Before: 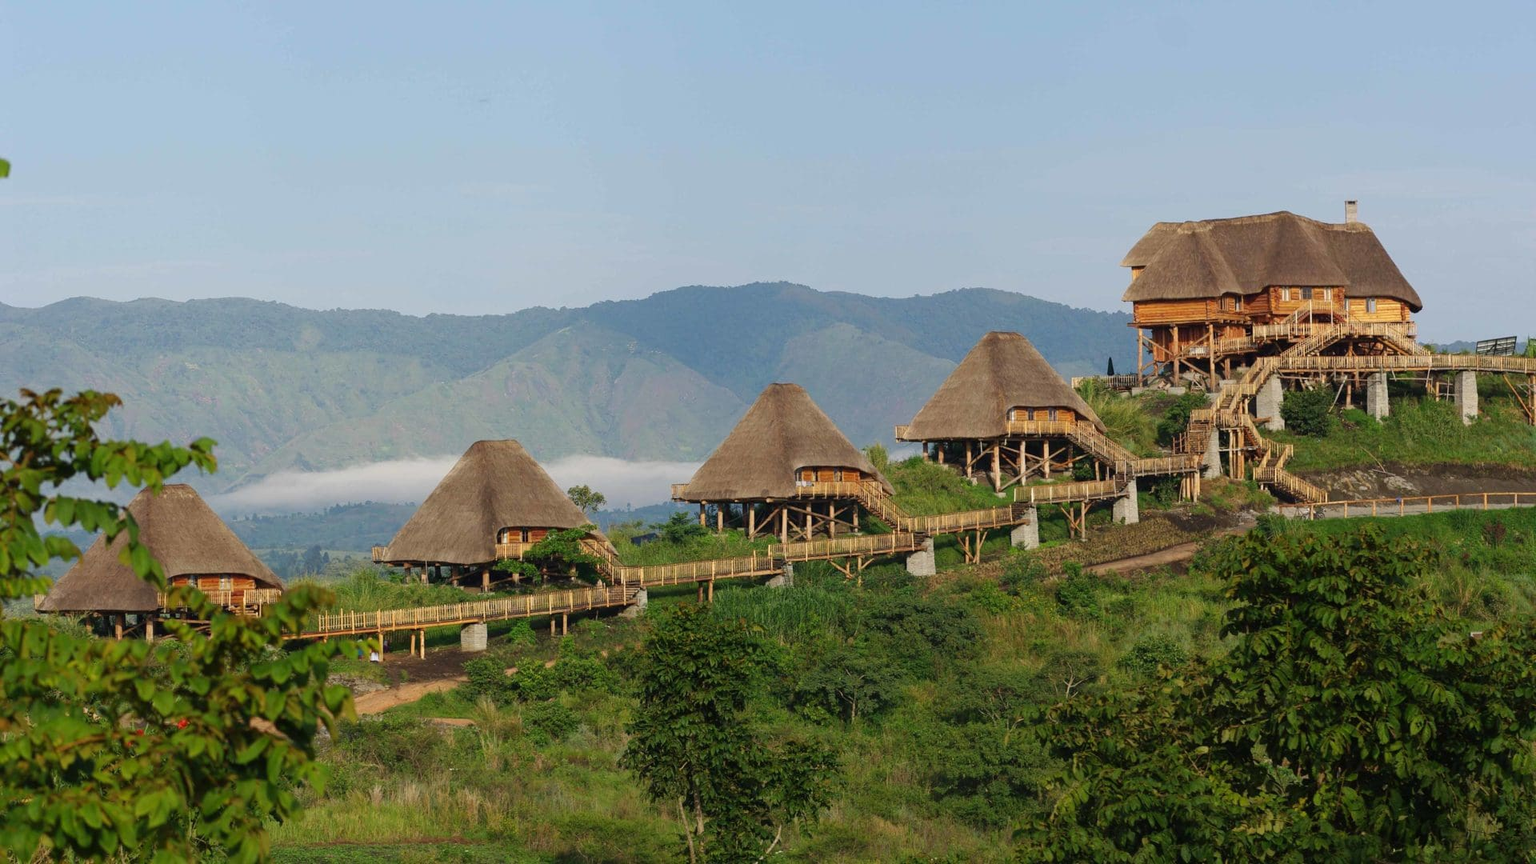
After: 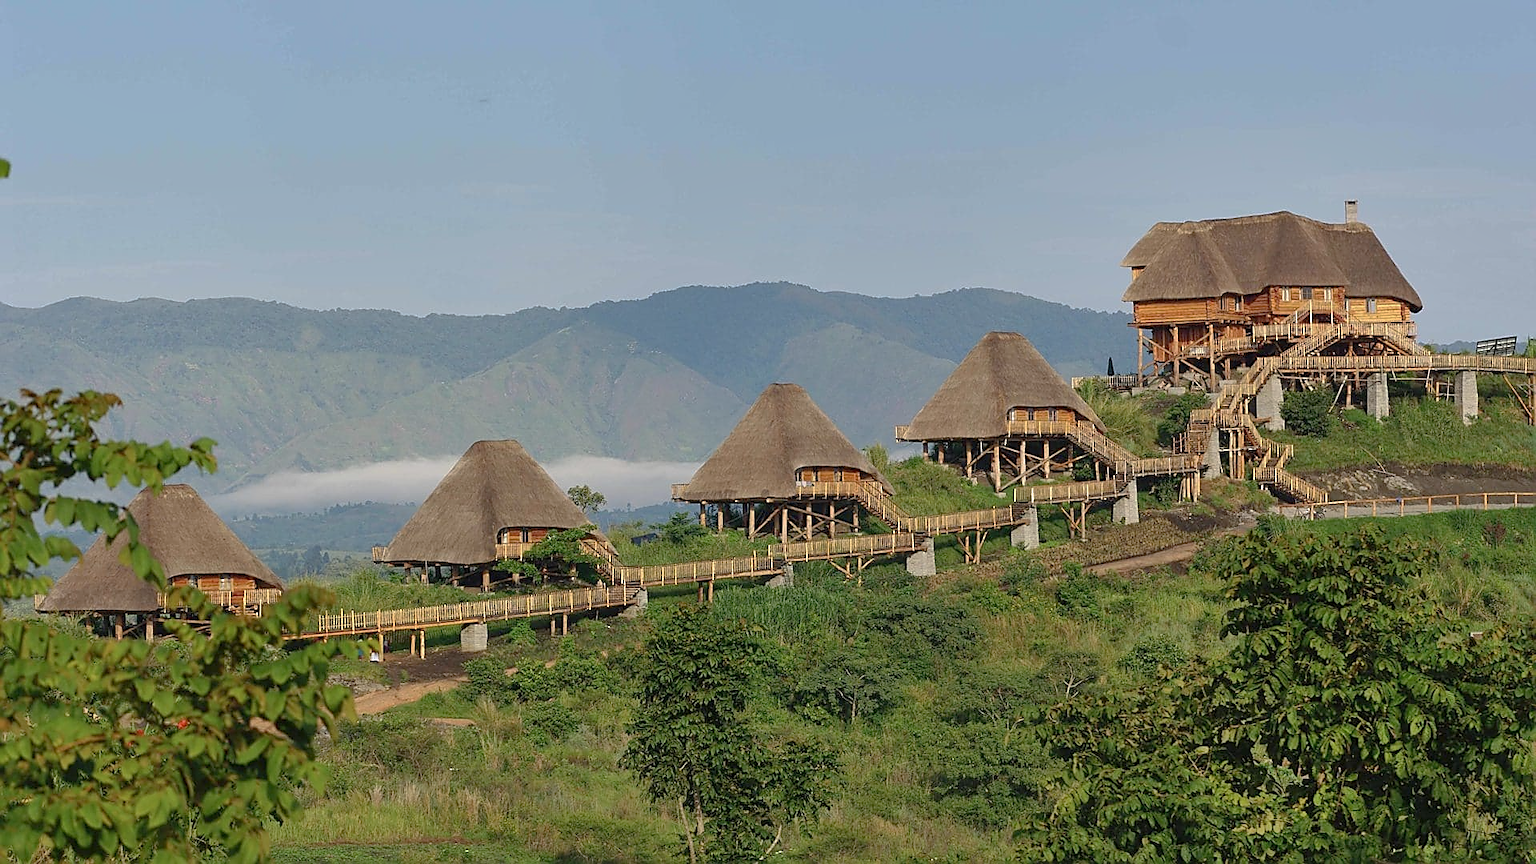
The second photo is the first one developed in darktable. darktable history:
tone curve: curves: ch0 [(0, 0) (0.045, 0.074) (0.883, 0.858) (1, 1)]; ch1 [(0, 0) (0.149, 0.074) (0.379, 0.327) (0.427, 0.401) (0.489, 0.479) (0.505, 0.515) (0.537, 0.573) (0.563, 0.599) (1, 1)]; ch2 [(0, 0) (0.307, 0.298) (0.388, 0.375) (0.443, 0.456) (0.485, 0.492) (1, 1)], preserve colors none
sharpen: radius 1.377, amount 1.266, threshold 0.704
shadows and highlights: low approximation 0.01, soften with gaussian
